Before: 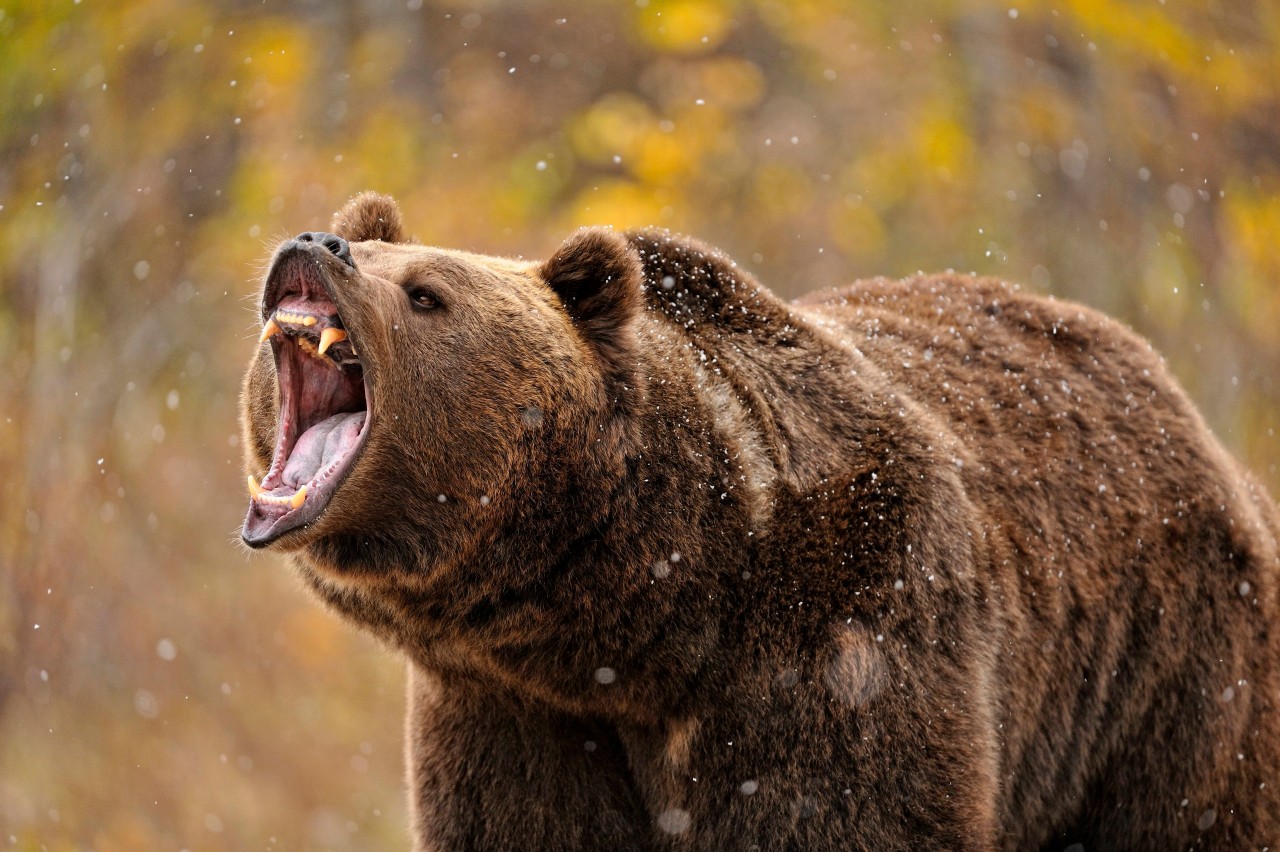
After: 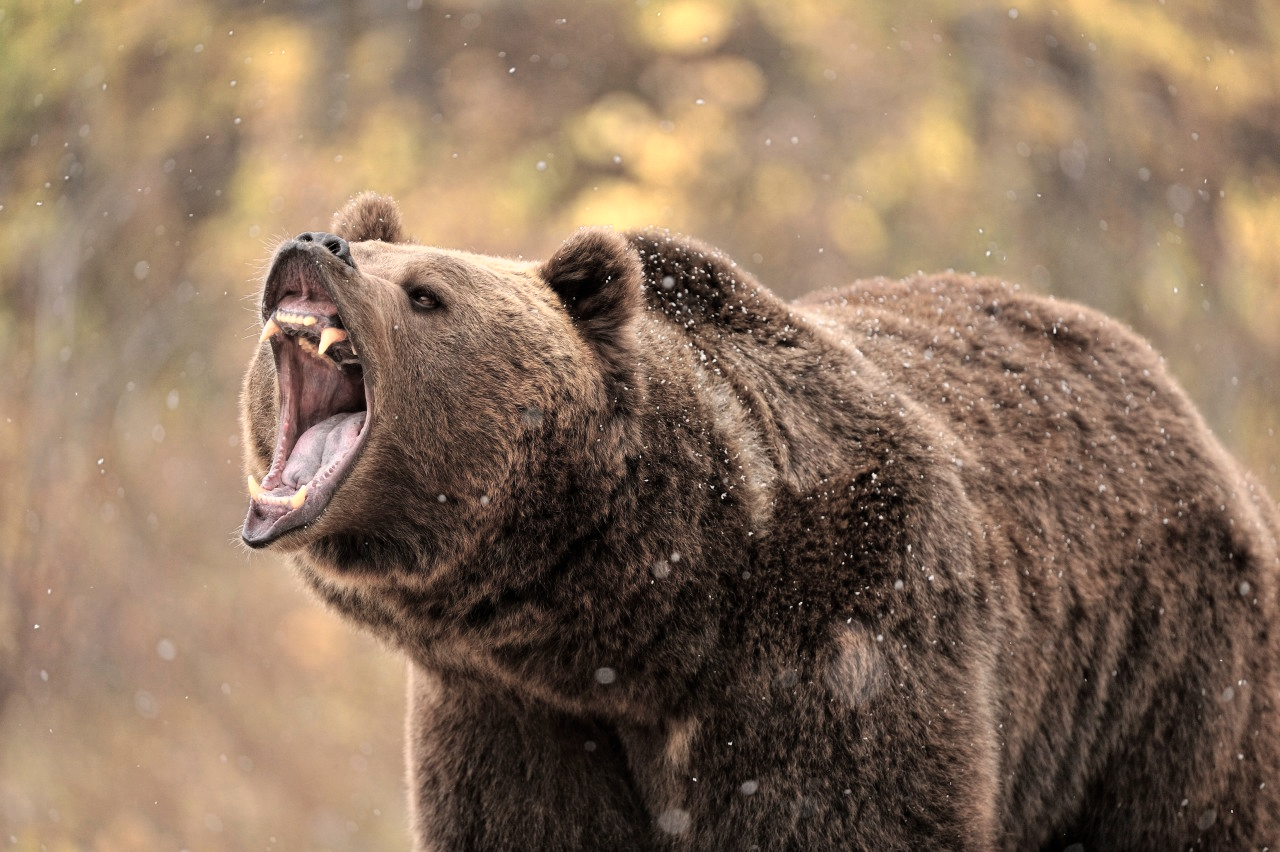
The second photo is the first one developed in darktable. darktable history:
color balance rgb: highlights gain › chroma 1.692%, highlights gain › hue 56.33°, perceptual saturation grading › global saturation -31.752%, saturation formula JzAzBz (2021)
